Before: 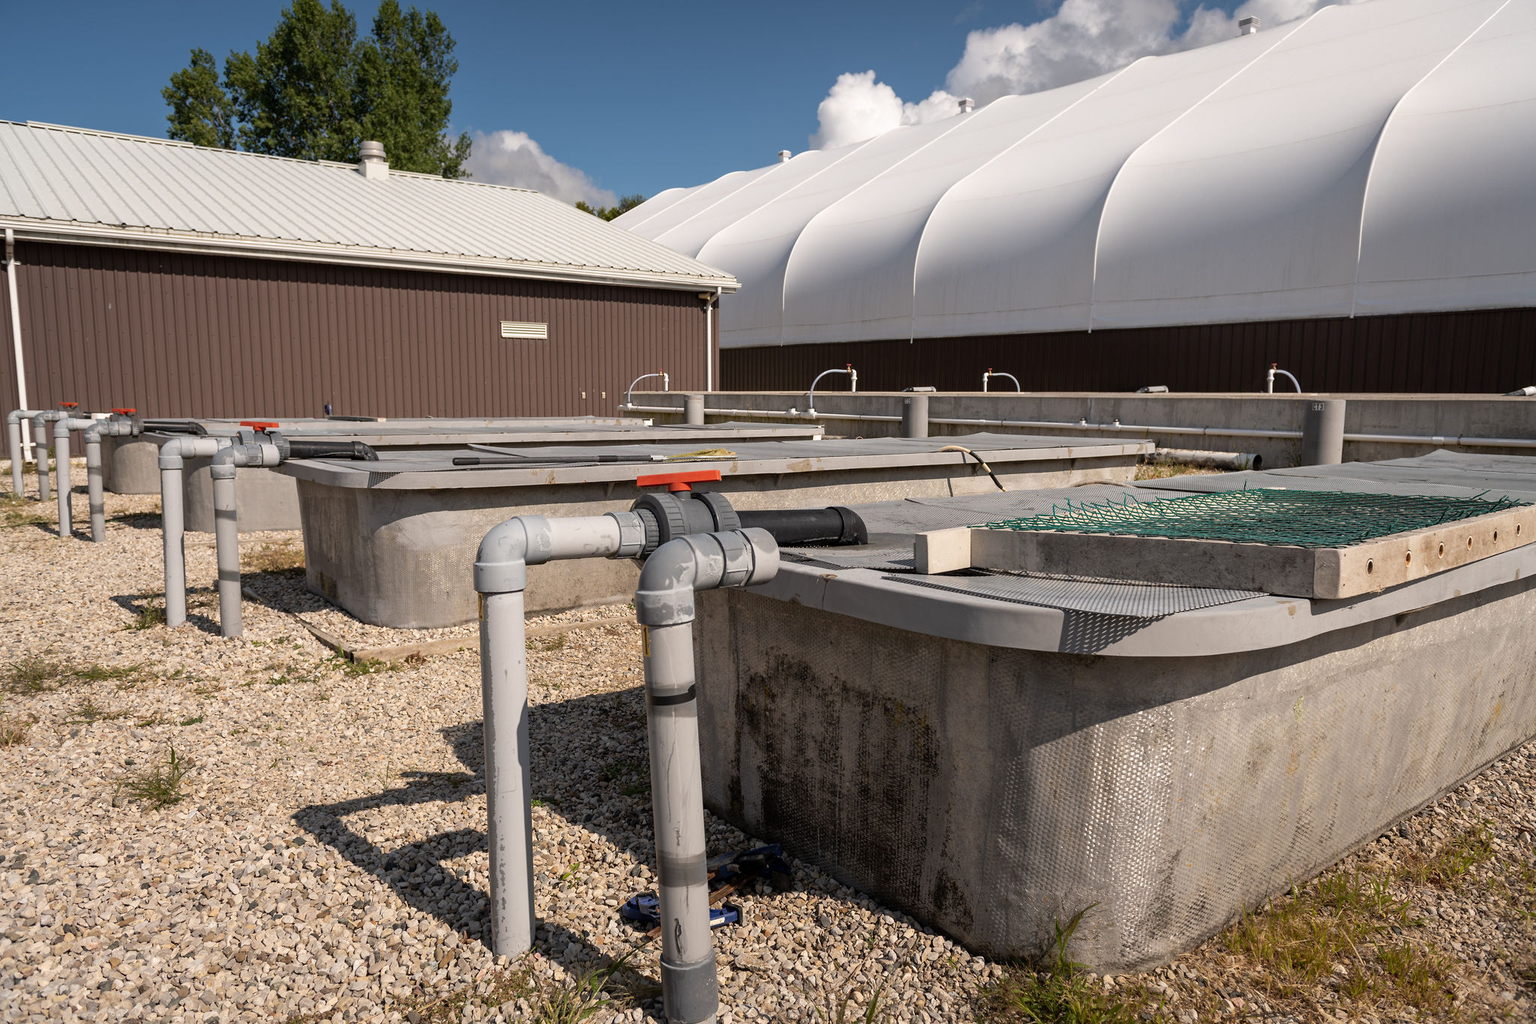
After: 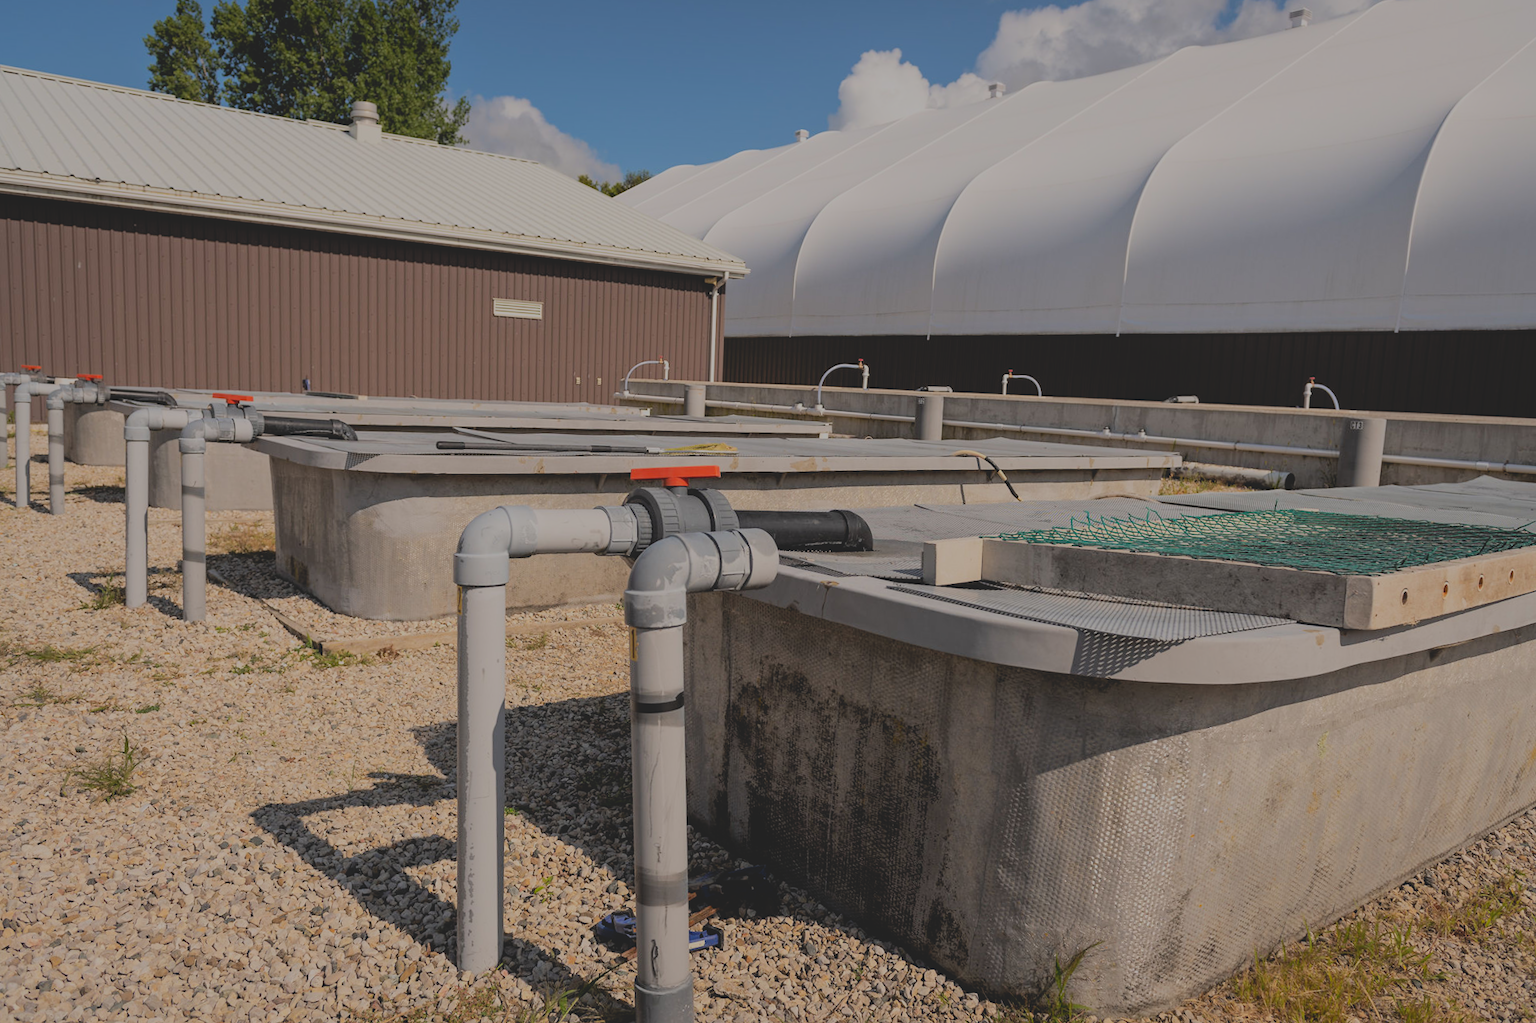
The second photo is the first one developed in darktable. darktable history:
shadows and highlights: shadows -20, white point adjustment -2, highlights -35
filmic rgb: black relative exposure -7.15 EV, white relative exposure 5.36 EV, hardness 3.02, color science v6 (2022)
contrast brightness saturation: contrast -0.28
crop and rotate: angle -2.38°
